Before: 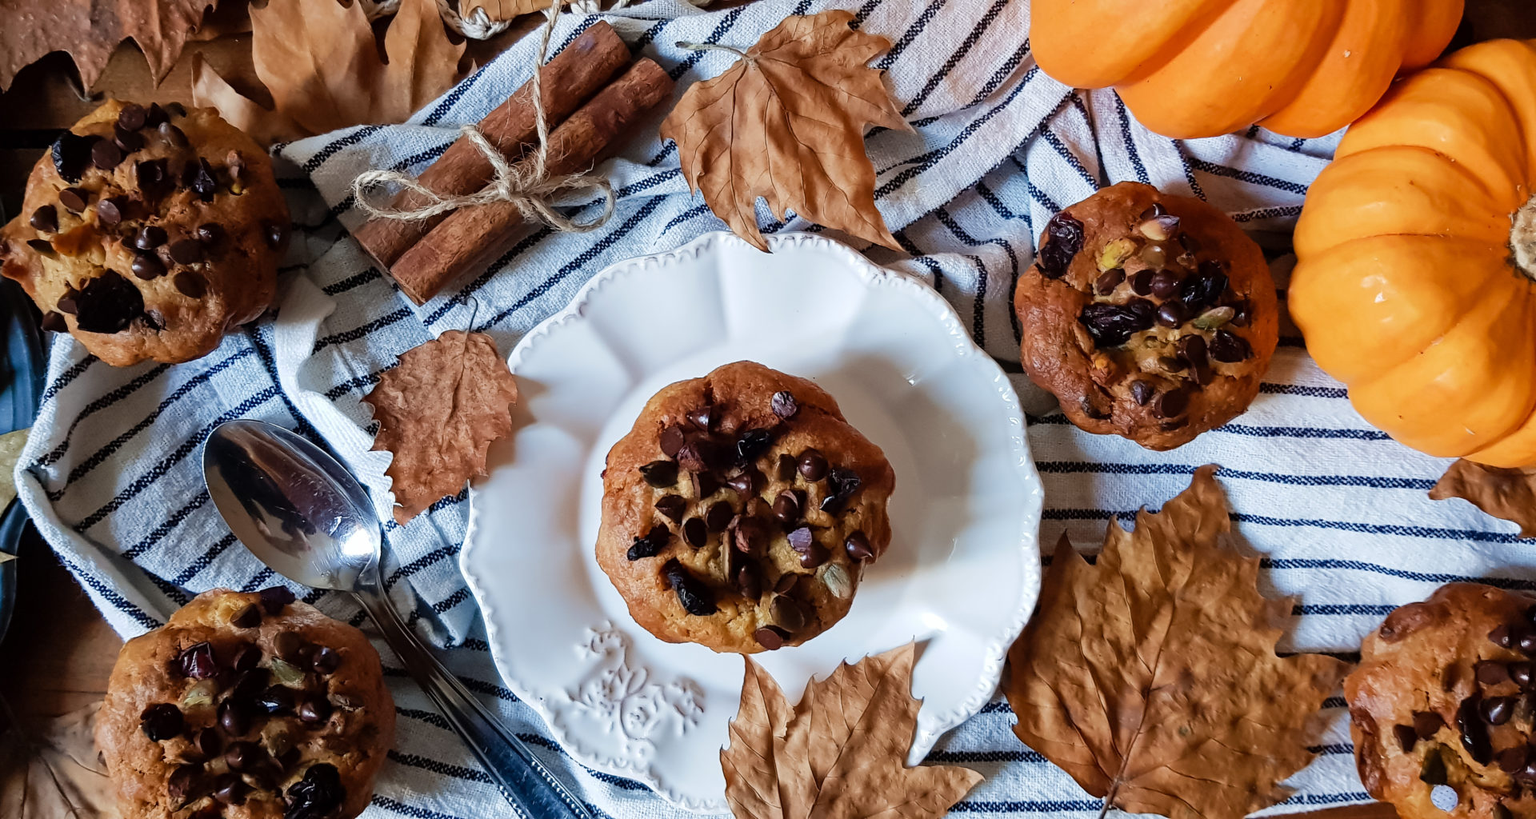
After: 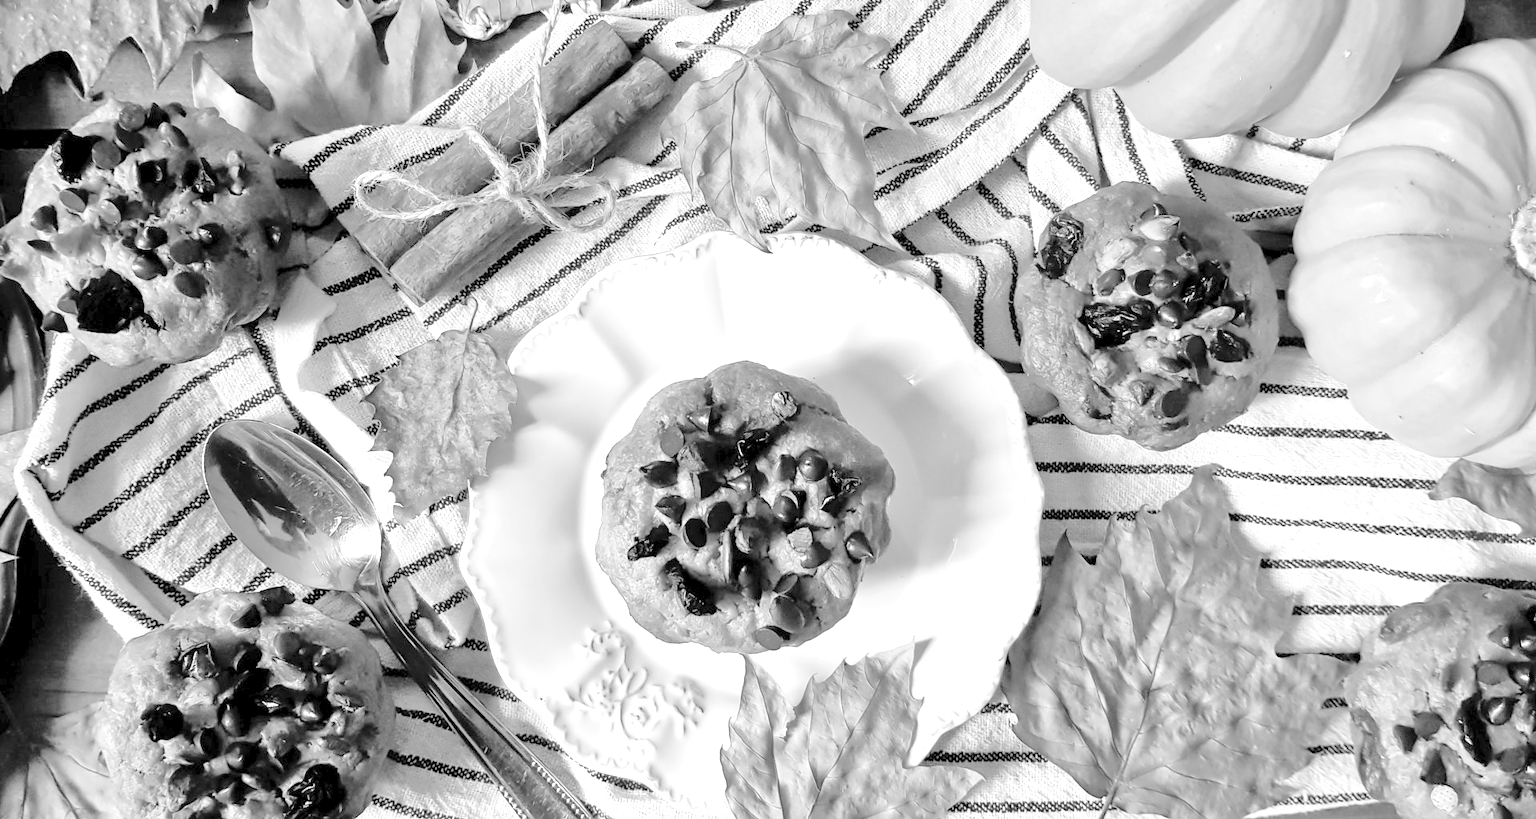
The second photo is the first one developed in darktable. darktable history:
levels: levels [0.008, 0.318, 0.836]
tone equalizer: -7 EV 0.151 EV, -6 EV 0.567 EV, -5 EV 1.17 EV, -4 EV 1.33 EV, -3 EV 1.14 EV, -2 EV 0.6 EV, -1 EV 0.149 EV
color zones: curves: ch1 [(0, -0.394) (0.143, -0.394) (0.286, -0.394) (0.429, -0.392) (0.571, -0.391) (0.714, -0.391) (0.857, -0.391) (1, -0.394)]
